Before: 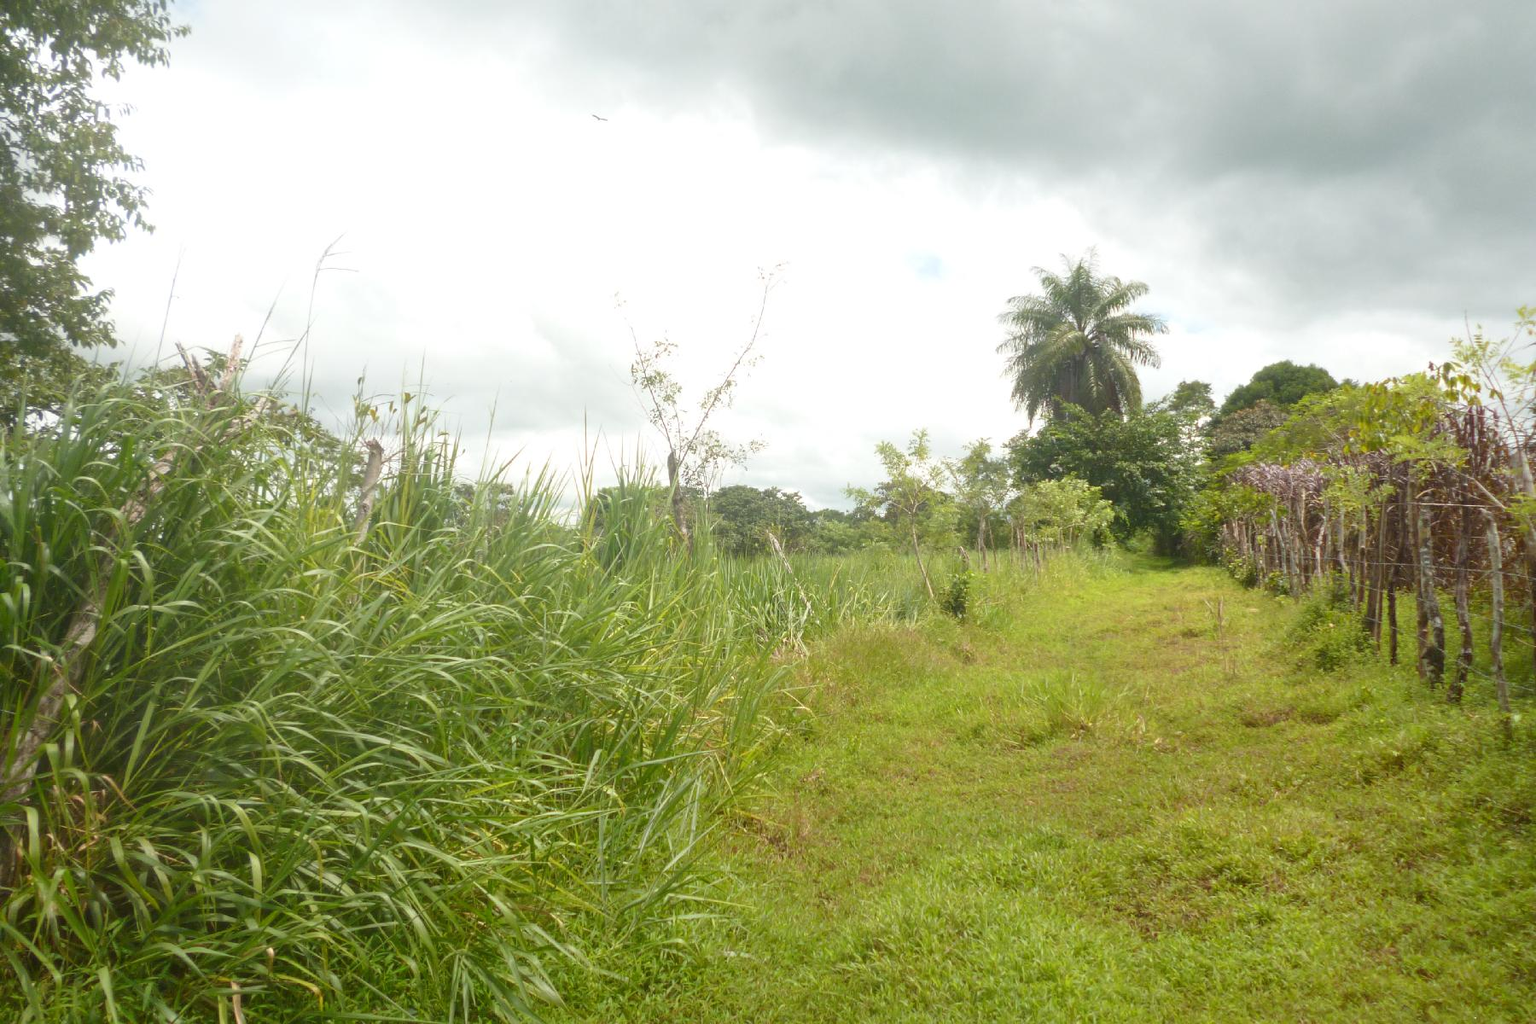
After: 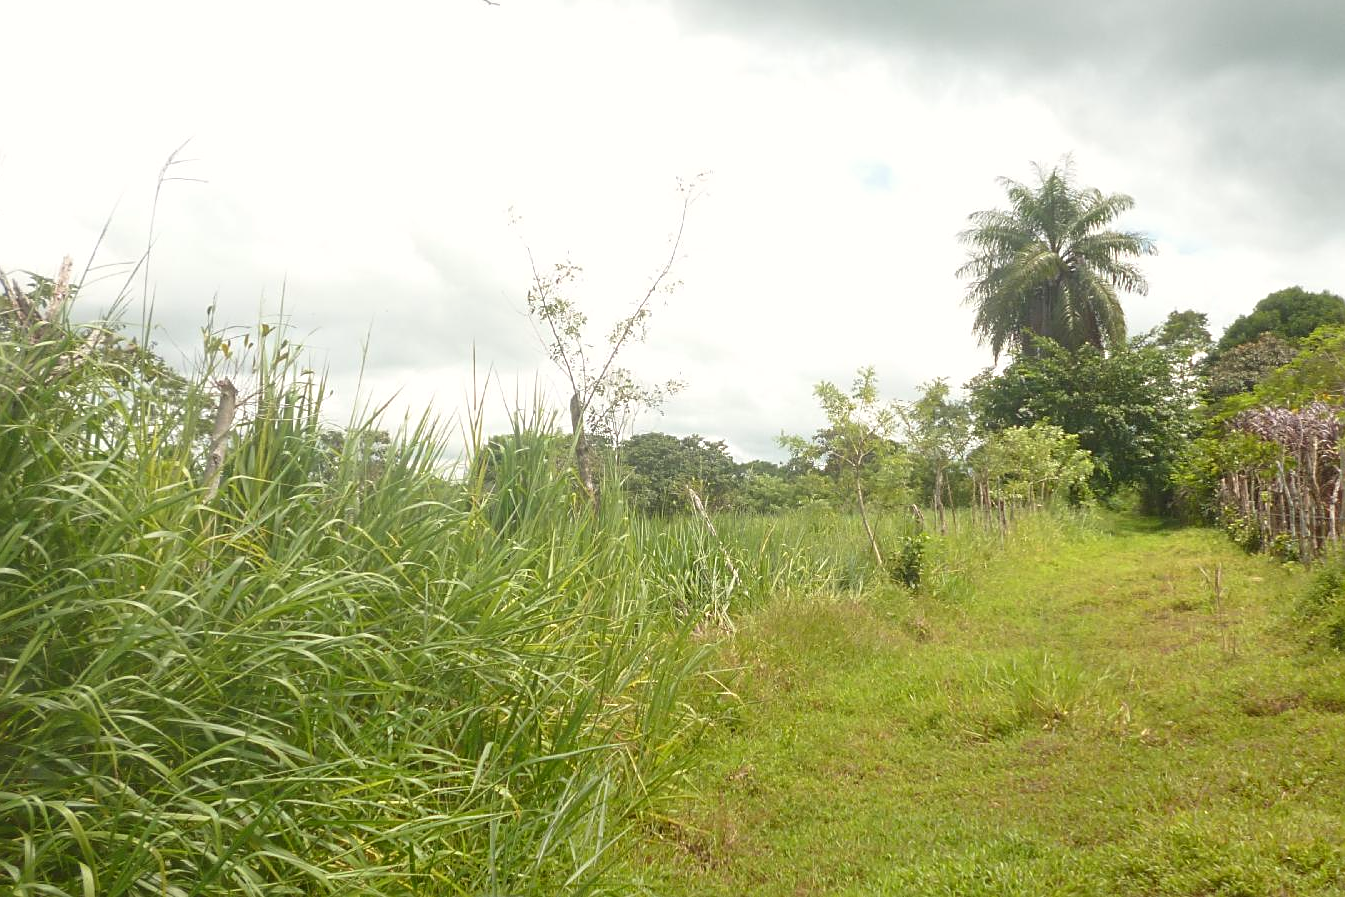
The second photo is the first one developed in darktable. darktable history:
crop and rotate: left 11.831%, top 11.346%, right 13.429%, bottom 13.899%
exposure: compensate highlight preservation false
white balance: red 1.009, blue 0.985
sharpen: on, module defaults
